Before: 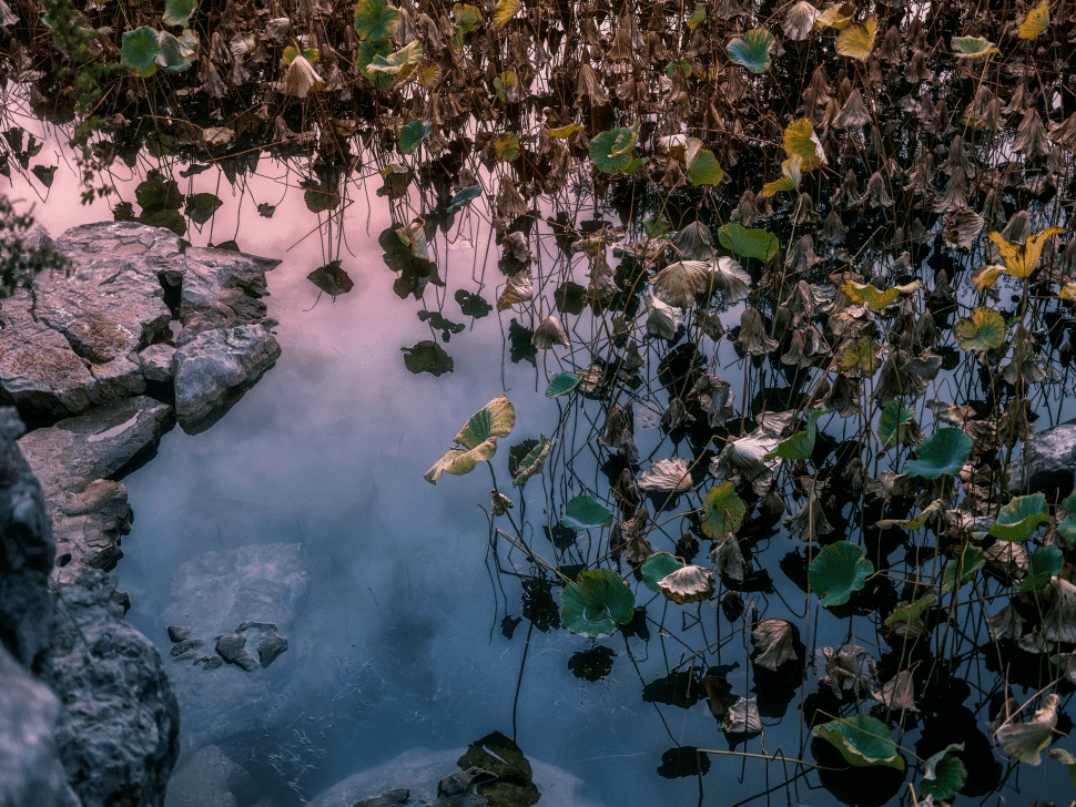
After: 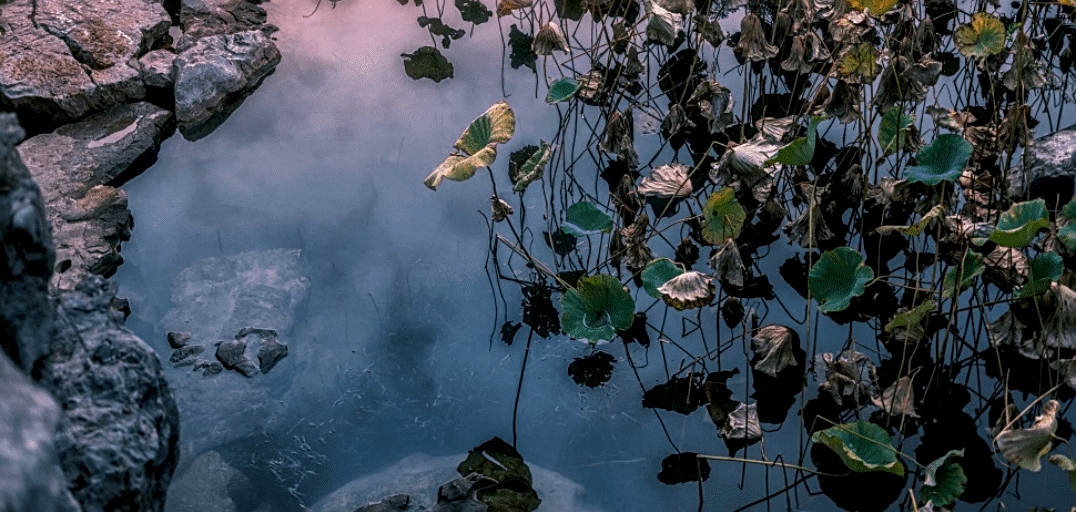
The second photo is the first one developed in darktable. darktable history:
crop and rotate: top 36.435%
local contrast: on, module defaults
sharpen: on, module defaults
